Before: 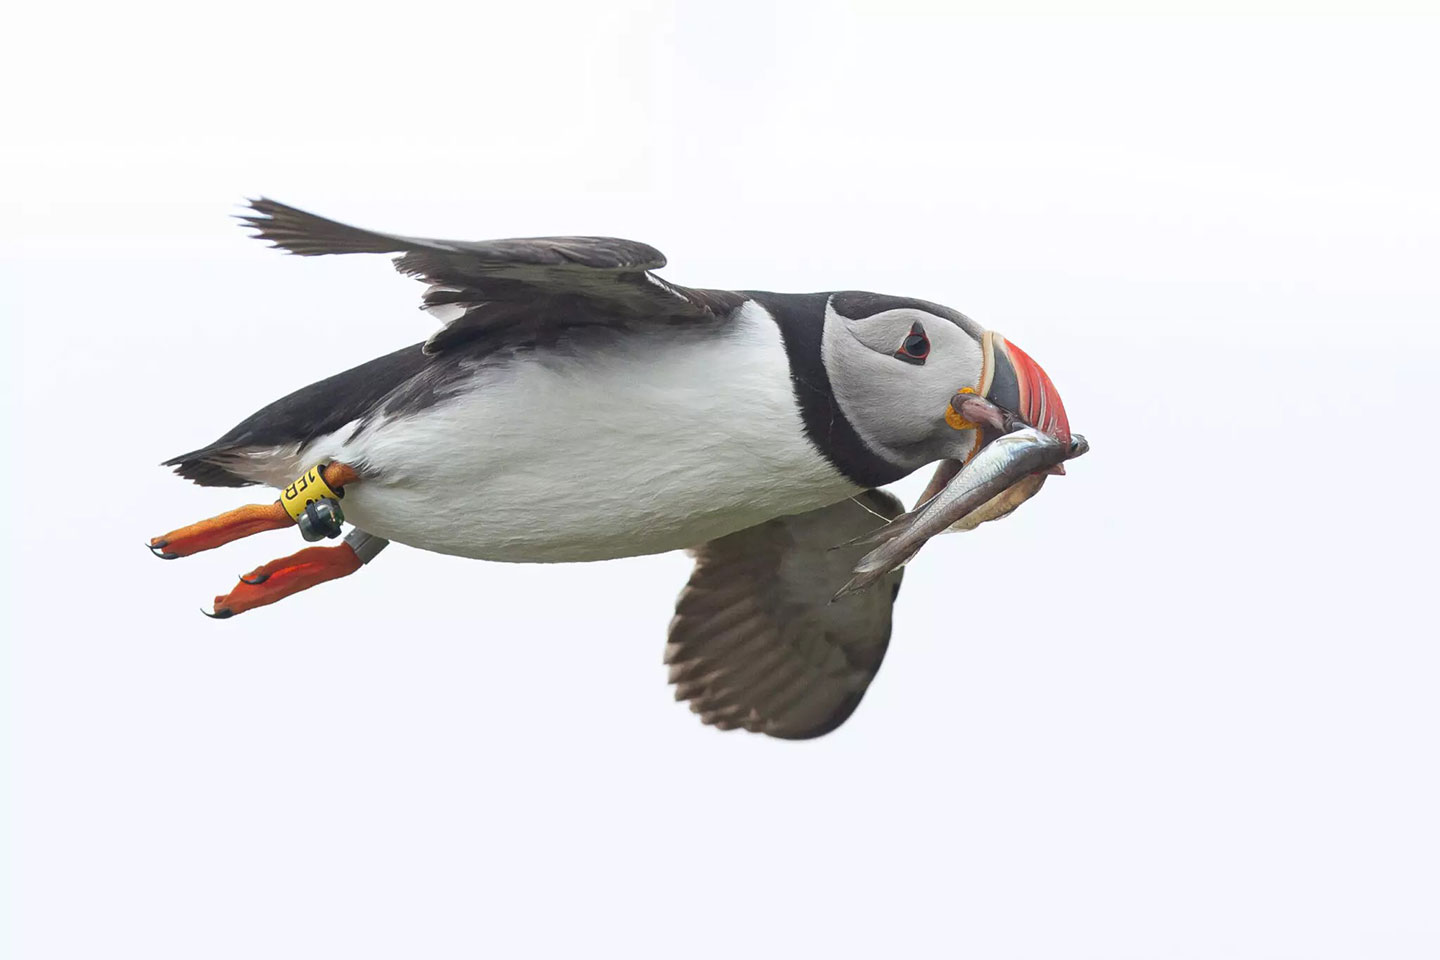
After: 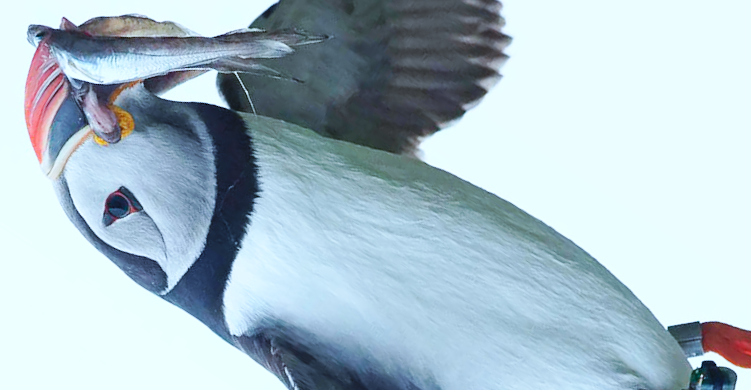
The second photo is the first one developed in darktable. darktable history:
crop and rotate: angle 147.1°, left 9.154%, top 15.62%, right 4.485%, bottom 17.139%
base curve: curves: ch0 [(0, 0) (0.032, 0.025) (0.121, 0.166) (0.206, 0.329) (0.605, 0.79) (1, 1)], preserve colors none
color calibration: x 0.397, y 0.386, temperature 3641.09 K
